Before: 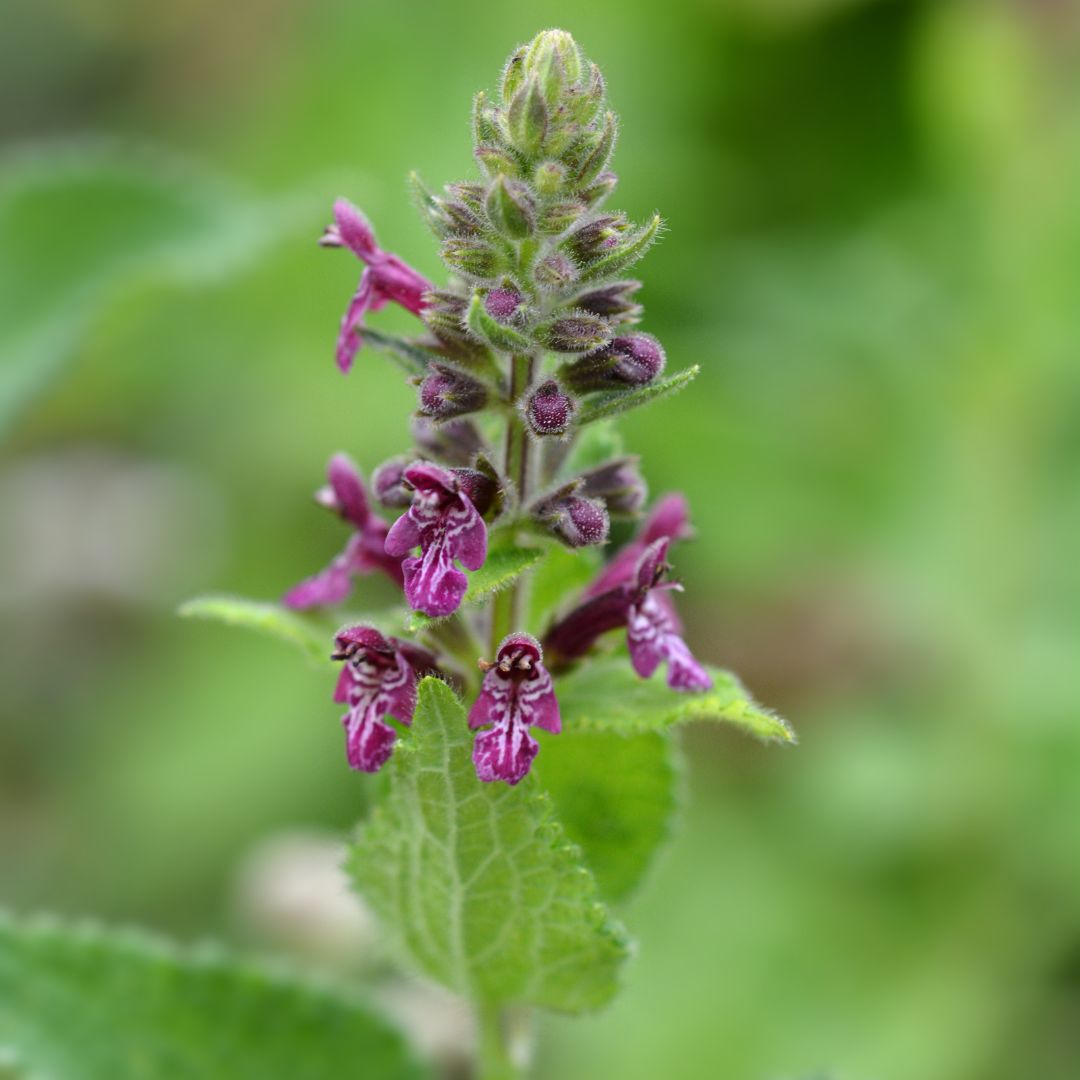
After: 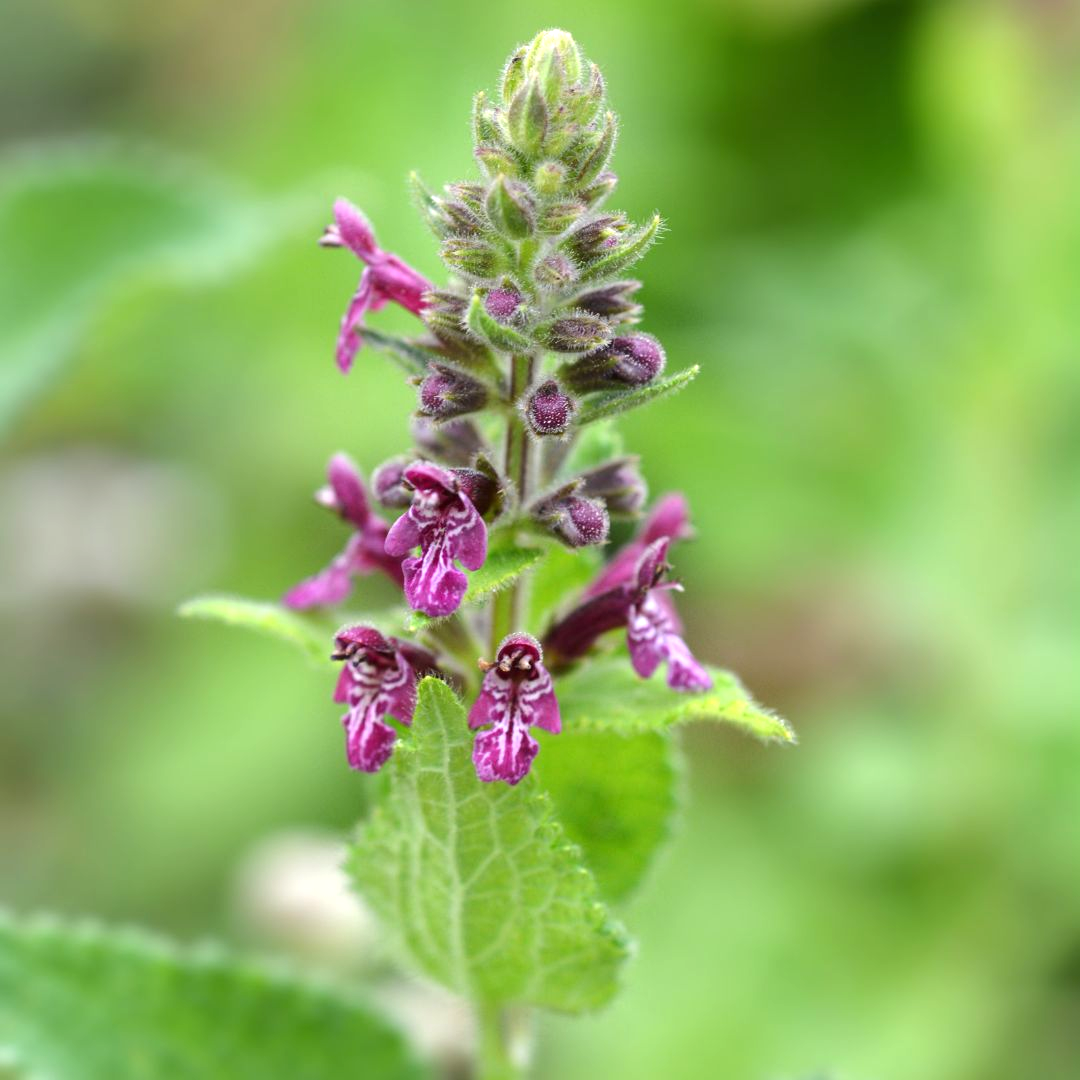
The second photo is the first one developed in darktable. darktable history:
exposure: black level correction 0, exposure 0.6 EV, compensate highlight preservation false
white balance: emerald 1
